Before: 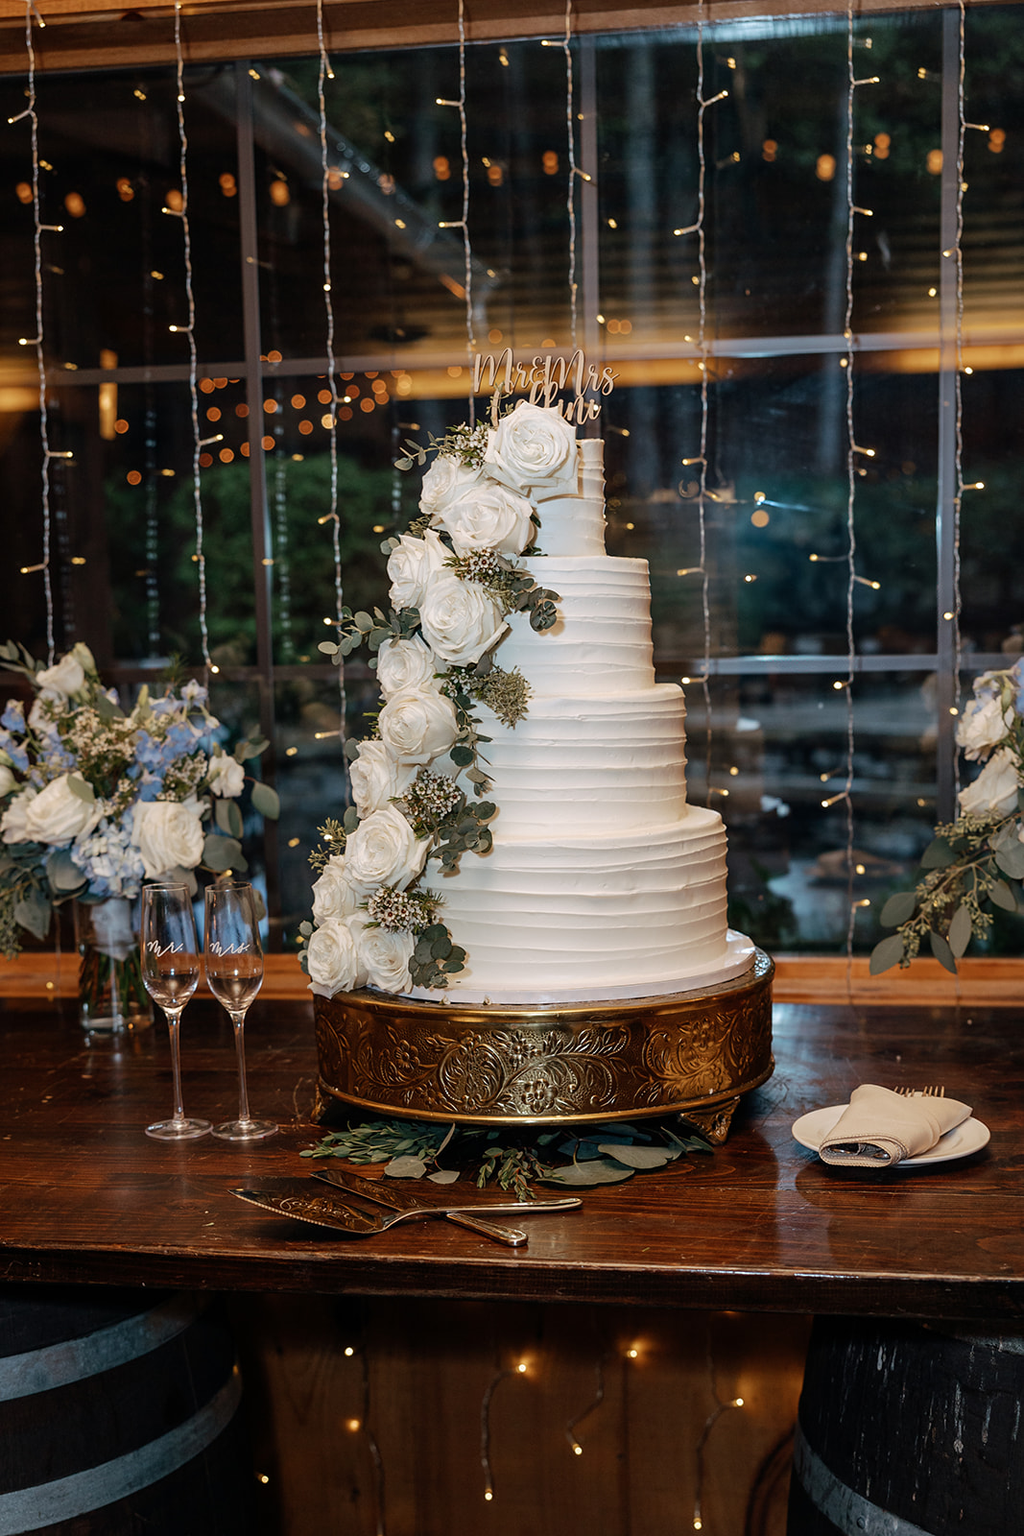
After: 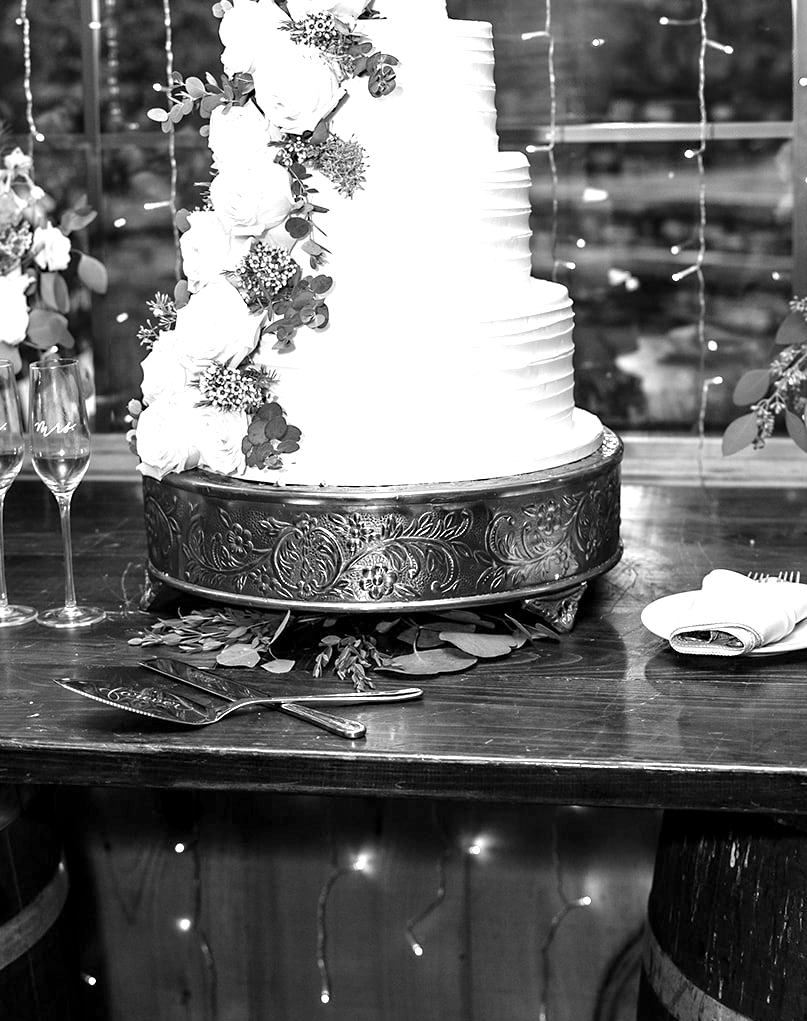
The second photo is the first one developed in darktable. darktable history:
exposure: black level correction 0.001, exposure 1.719 EV, compensate exposure bias true, compensate highlight preservation false
sharpen: radius 5.325, amount 0.312, threshold 26.433
crop and rotate: left 17.299%, top 35.115%, right 7.015%, bottom 1.024%
monochrome: a -71.75, b 75.82
